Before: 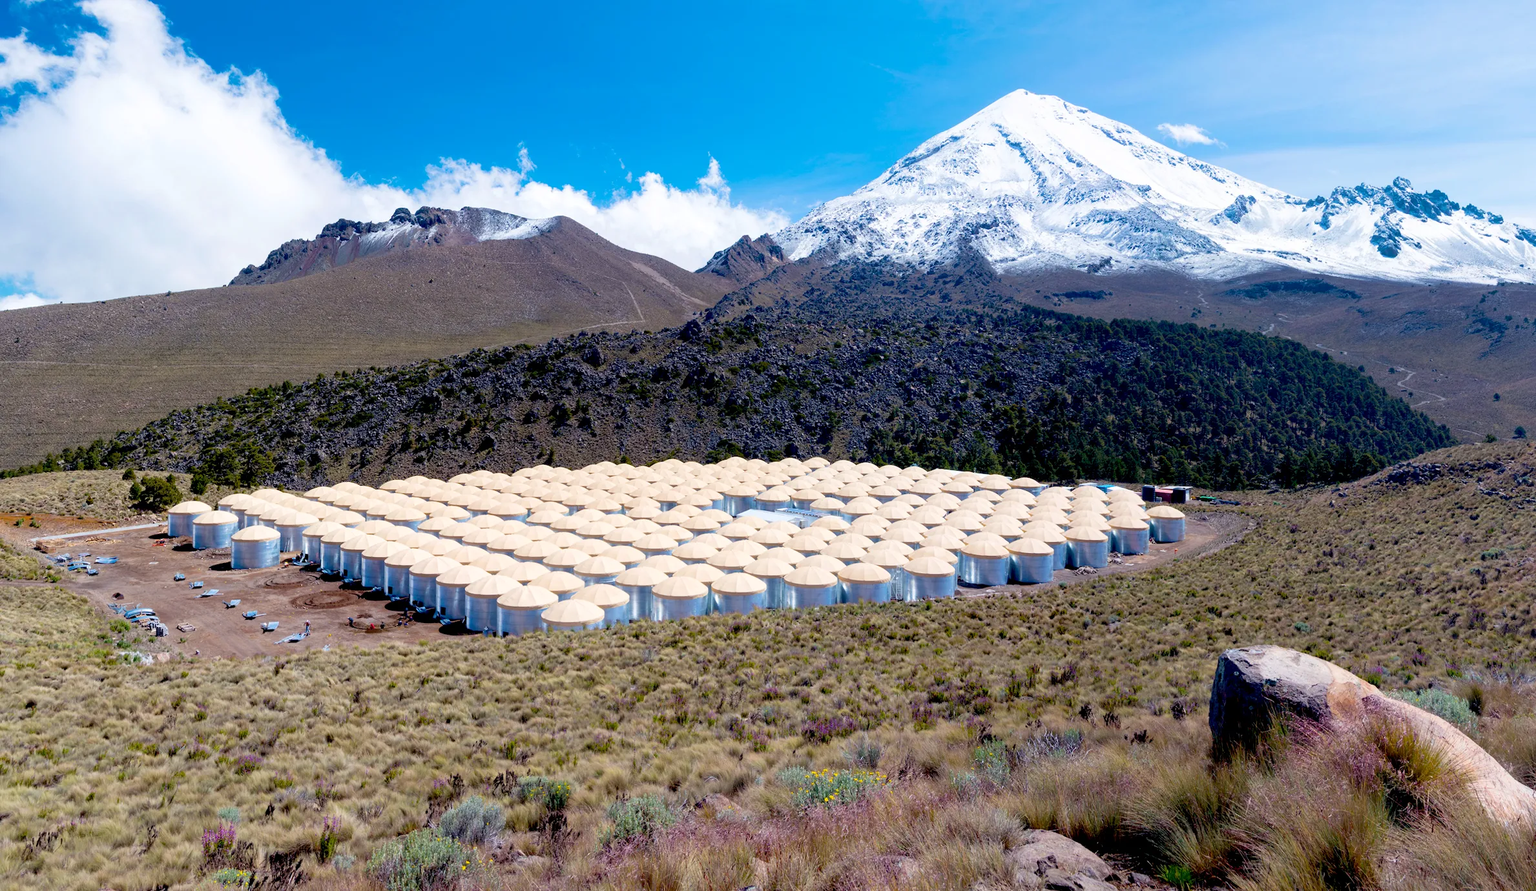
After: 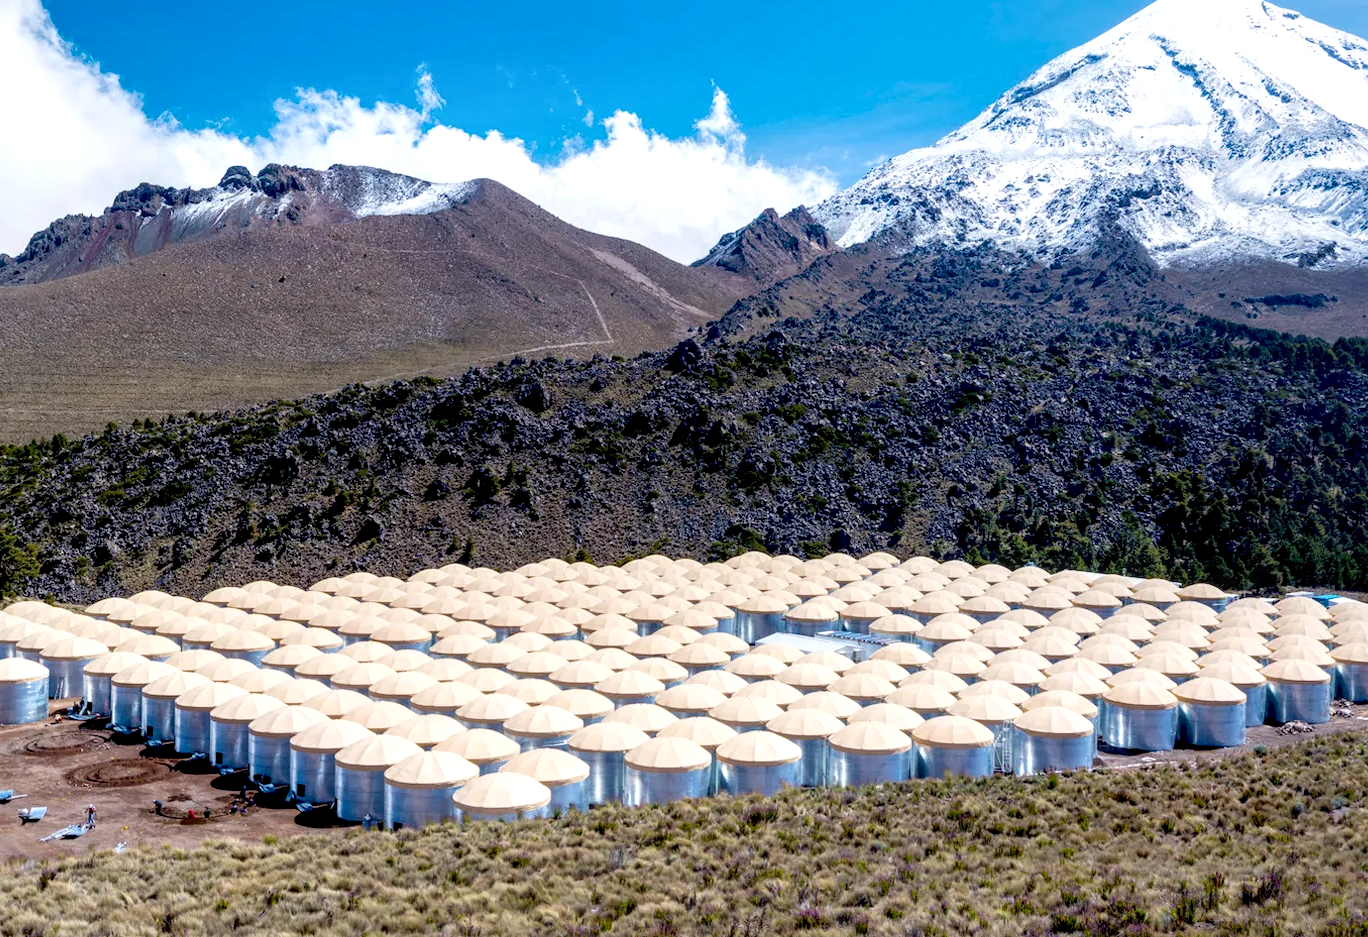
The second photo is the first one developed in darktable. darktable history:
local contrast: detail 150%
crop: left 16.231%, top 11.352%, right 26.213%, bottom 20.721%
